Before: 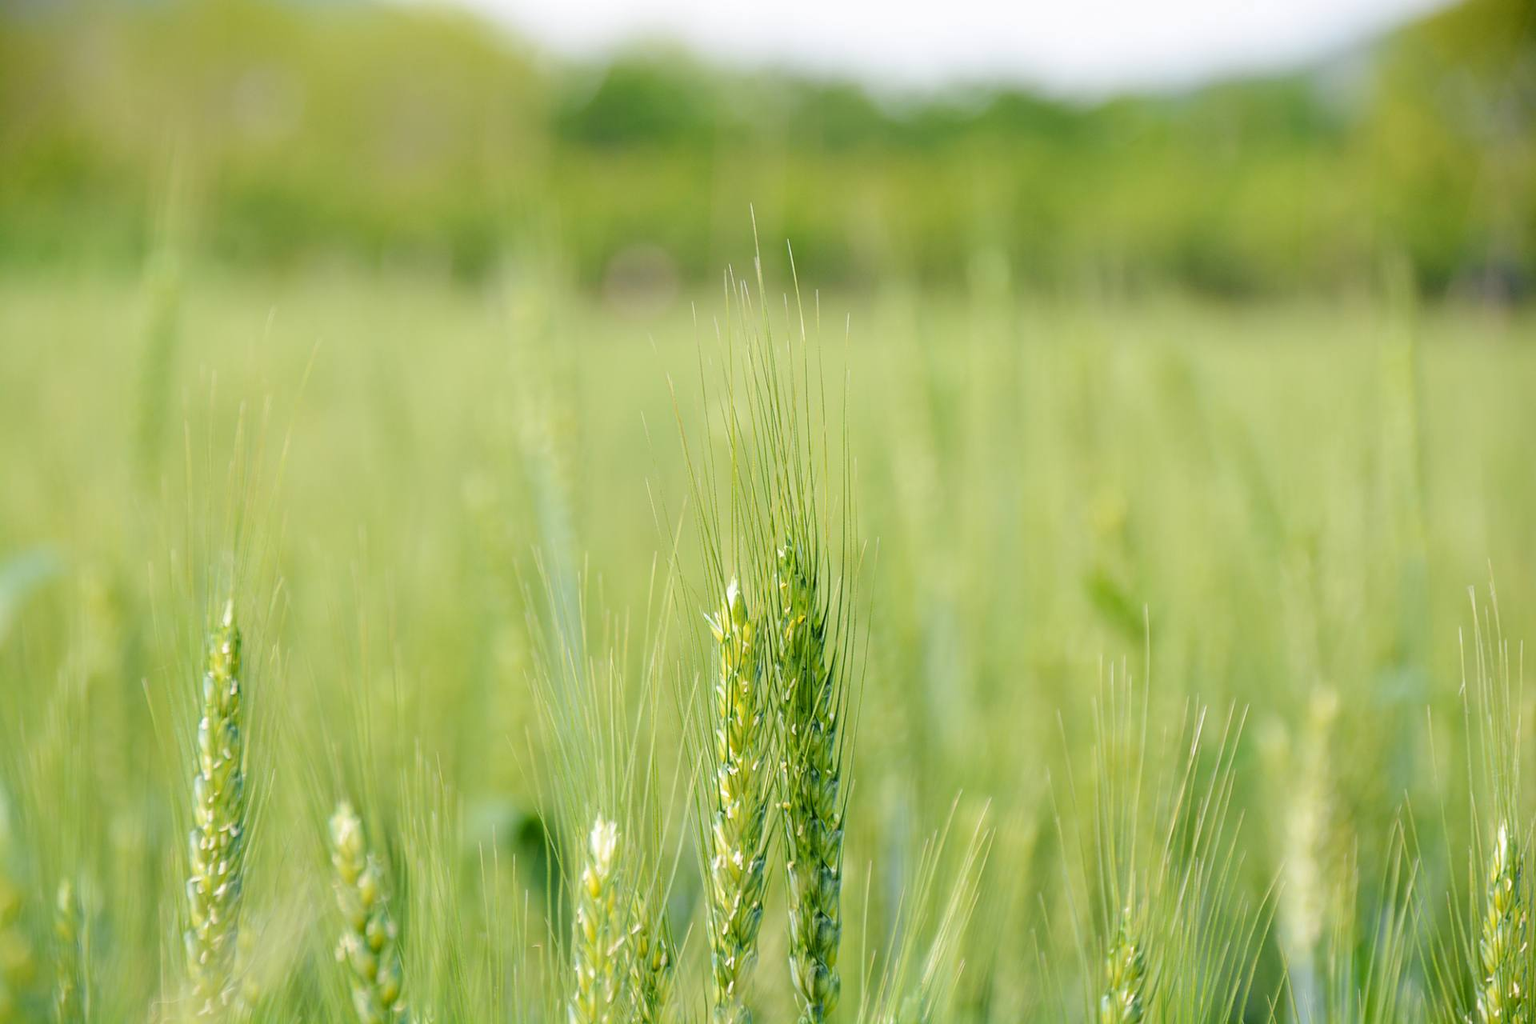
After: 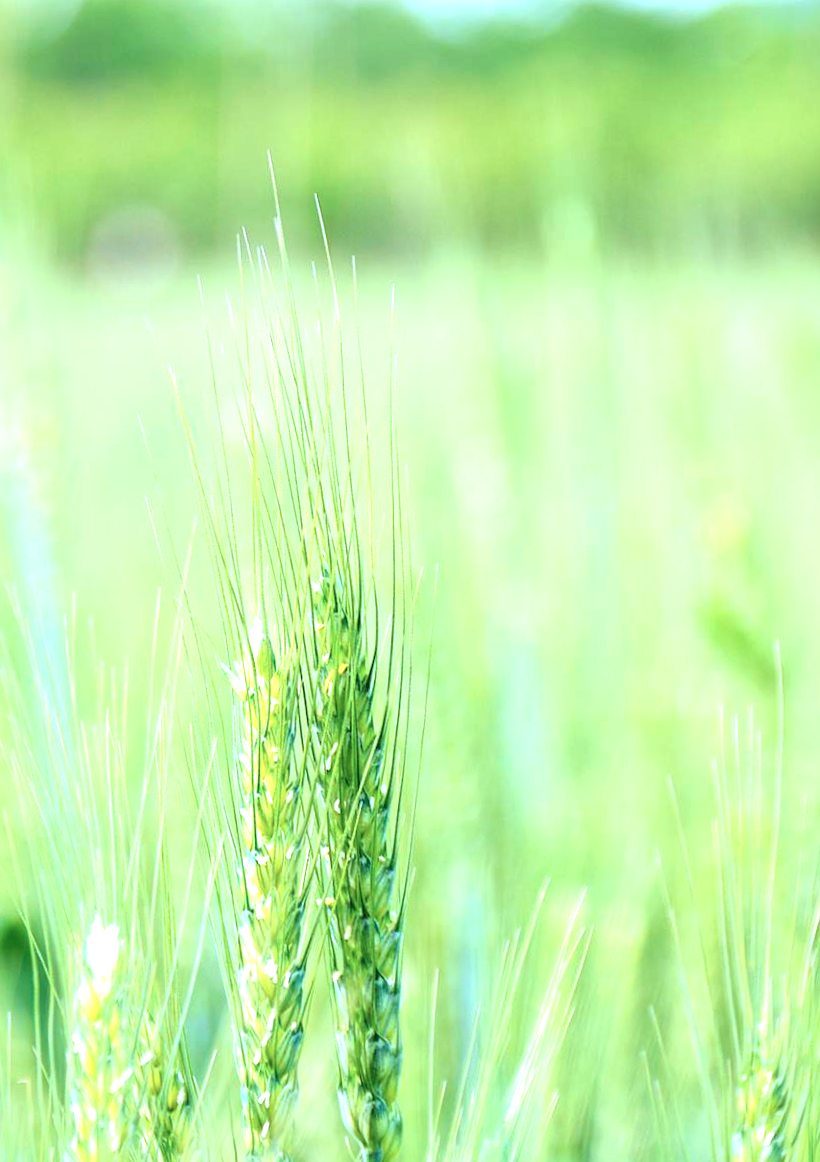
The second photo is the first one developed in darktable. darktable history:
rotate and perspective: rotation -1.32°, lens shift (horizontal) -0.031, crop left 0.015, crop right 0.985, crop top 0.047, crop bottom 0.982
color correction: highlights a* -10.69, highlights b* -19.19
crop: left 33.452%, top 6.025%, right 23.155%
exposure: black level correction 0, exposure 1.1 EV, compensate highlight preservation false
